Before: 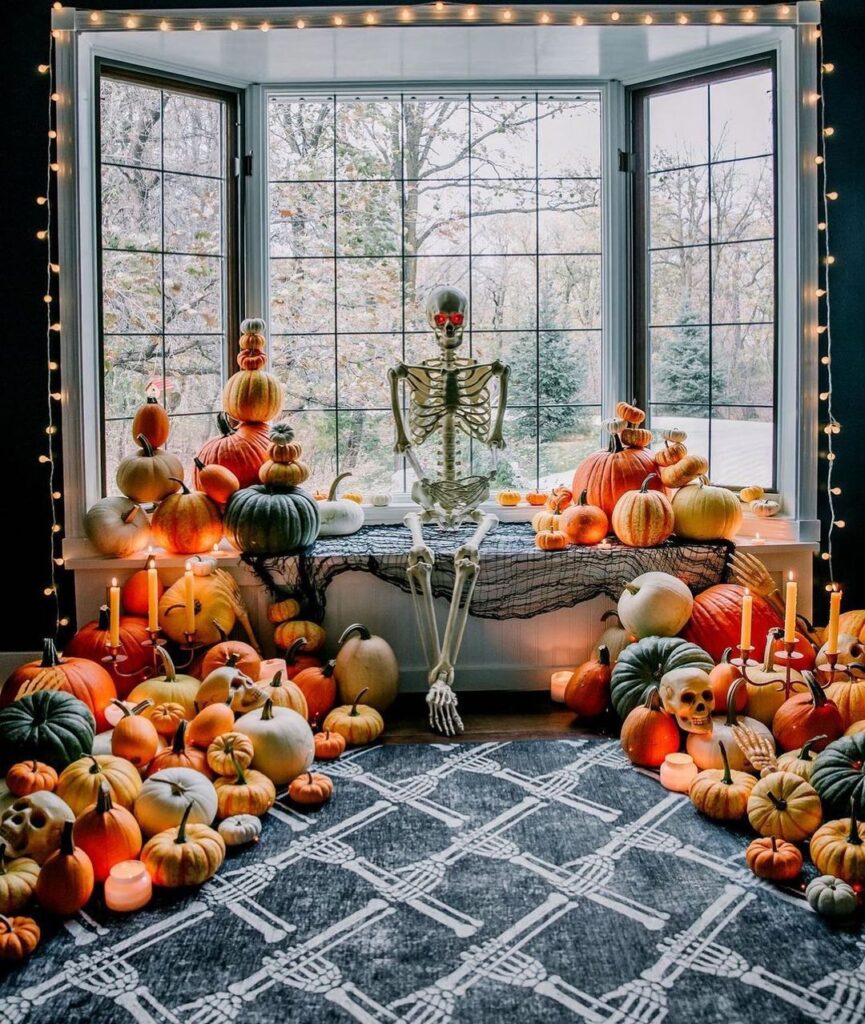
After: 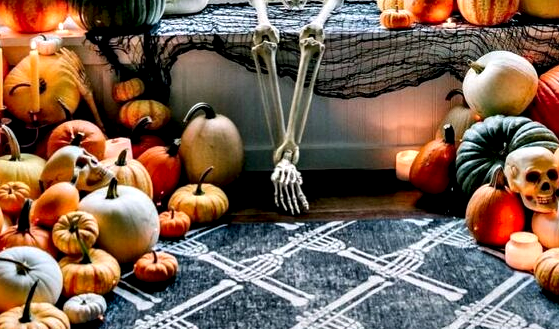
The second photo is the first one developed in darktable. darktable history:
contrast equalizer: y [[0.6 ×6], [0.55 ×6], [0 ×6], [0 ×6], [0 ×6]]
crop: left 18.008%, top 50.96%, right 17.336%, bottom 16.85%
